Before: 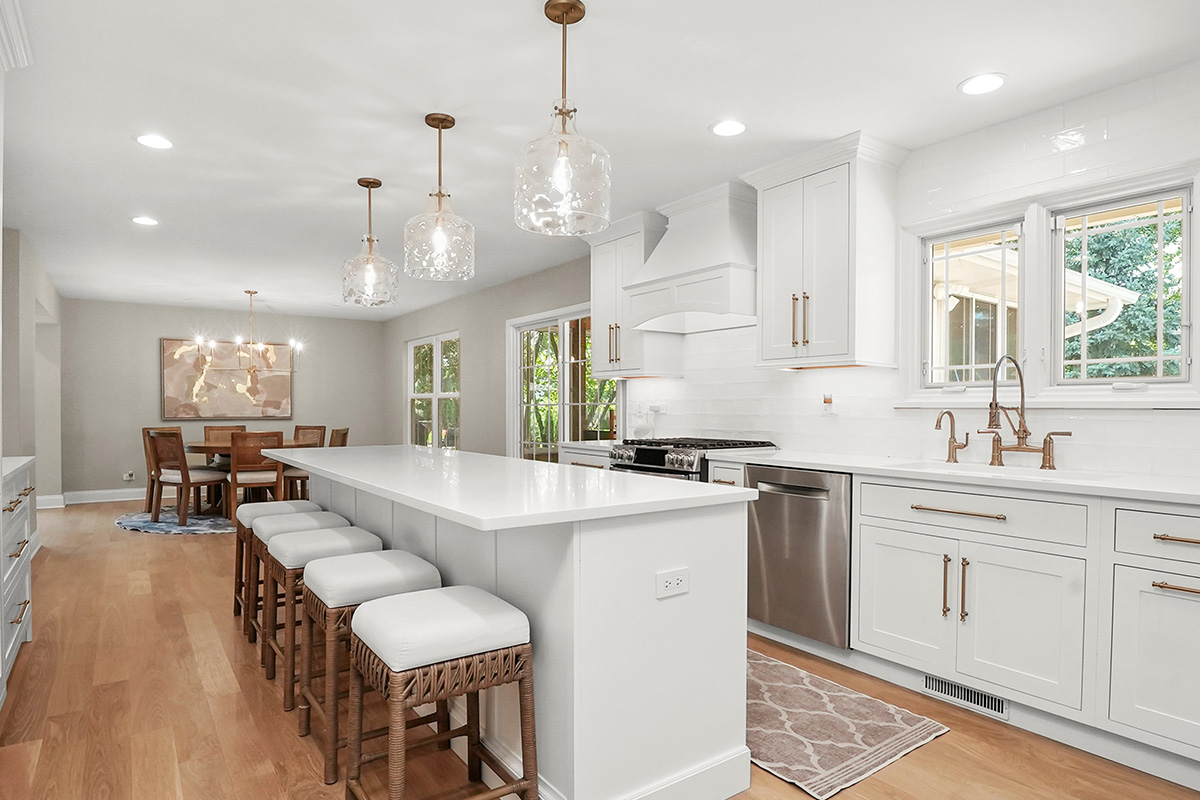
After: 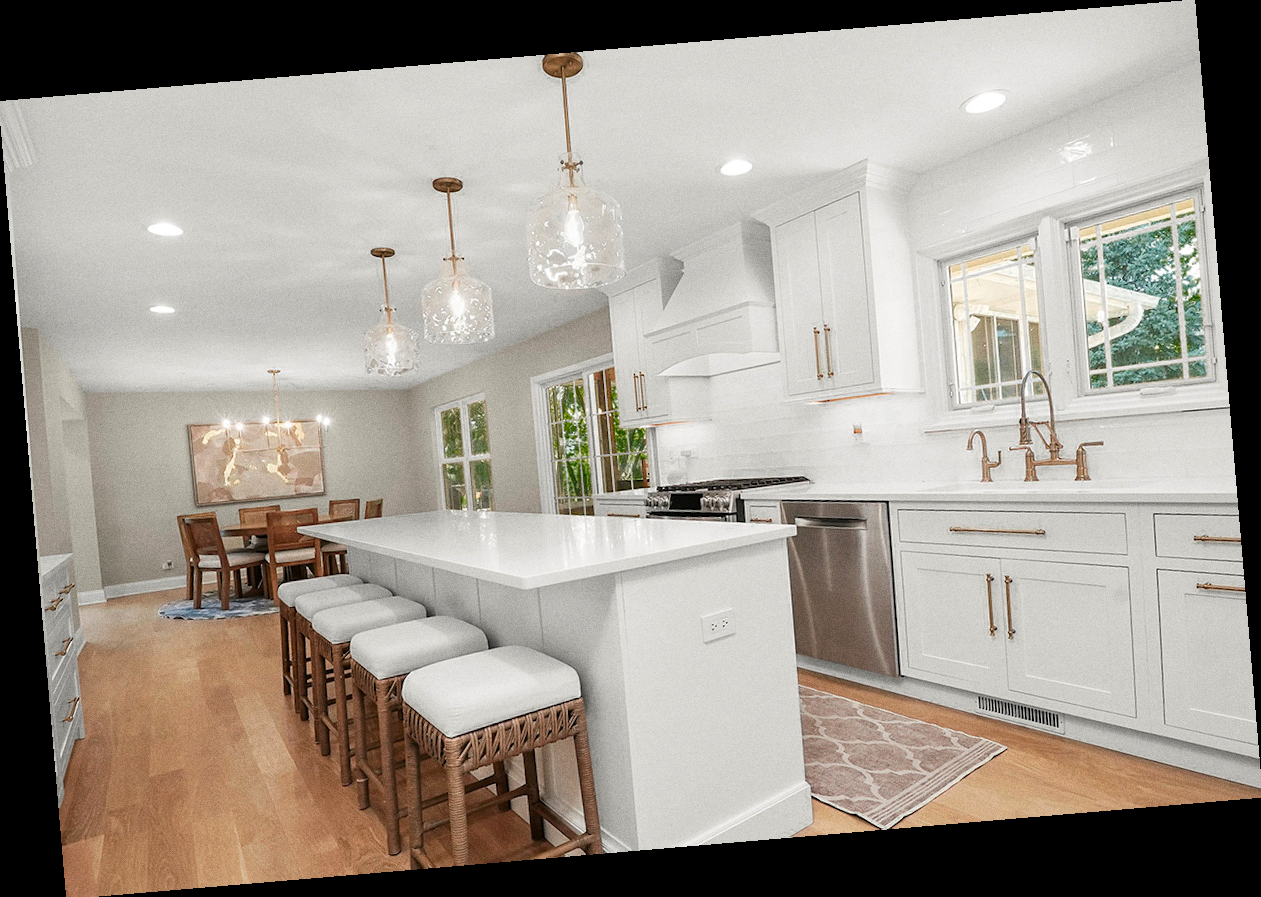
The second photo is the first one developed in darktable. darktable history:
rotate and perspective: rotation -4.86°, automatic cropping off
color zones: curves: ch0 [(0.25, 0.5) (0.347, 0.092) (0.75, 0.5)]; ch1 [(0.25, 0.5) (0.33, 0.51) (0.75, 0.5)]
crop and rotate: left 0.126%
grain: on, module defaults
color balance rgb: global vibrance 20%
